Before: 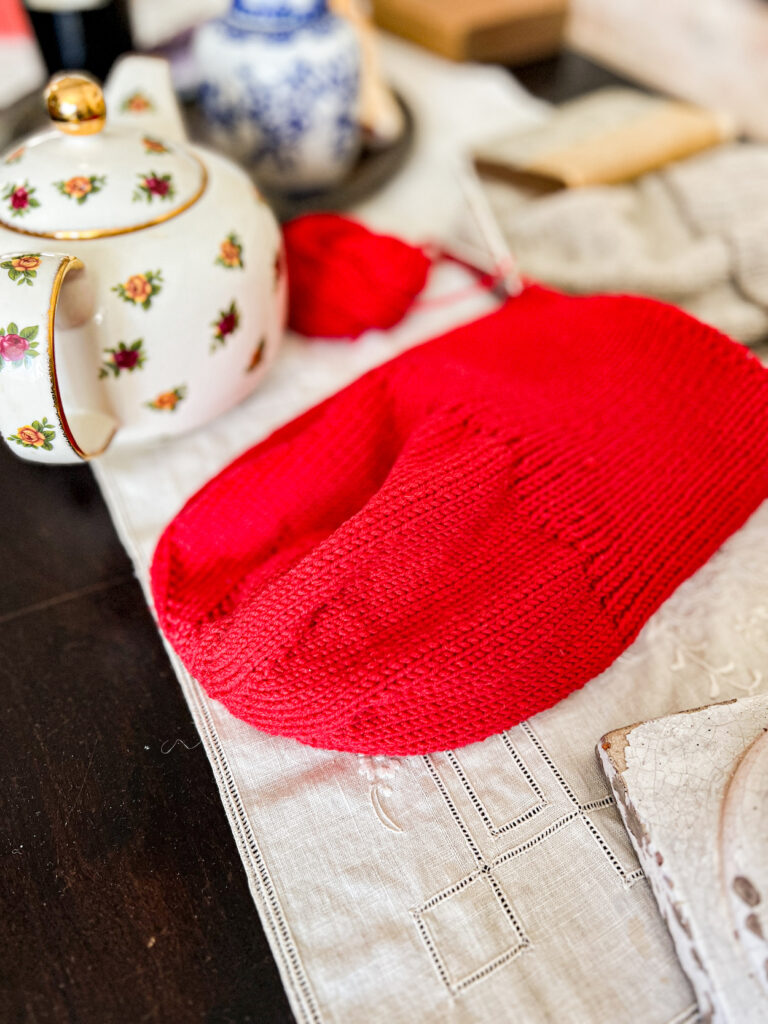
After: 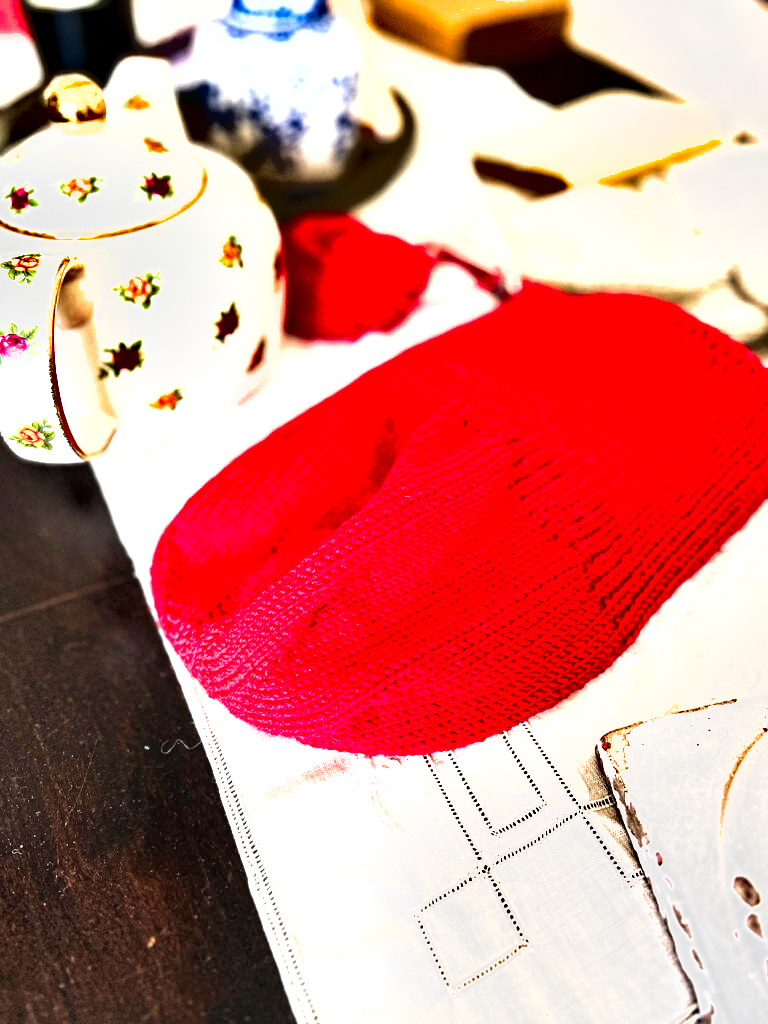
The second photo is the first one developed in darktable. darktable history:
color balance: contrast 10%
exposure: exposure 1 EV, compensate highlight preservation false
shadows and highlights: shadows color adjustment 97.66%, soften with gaussian
